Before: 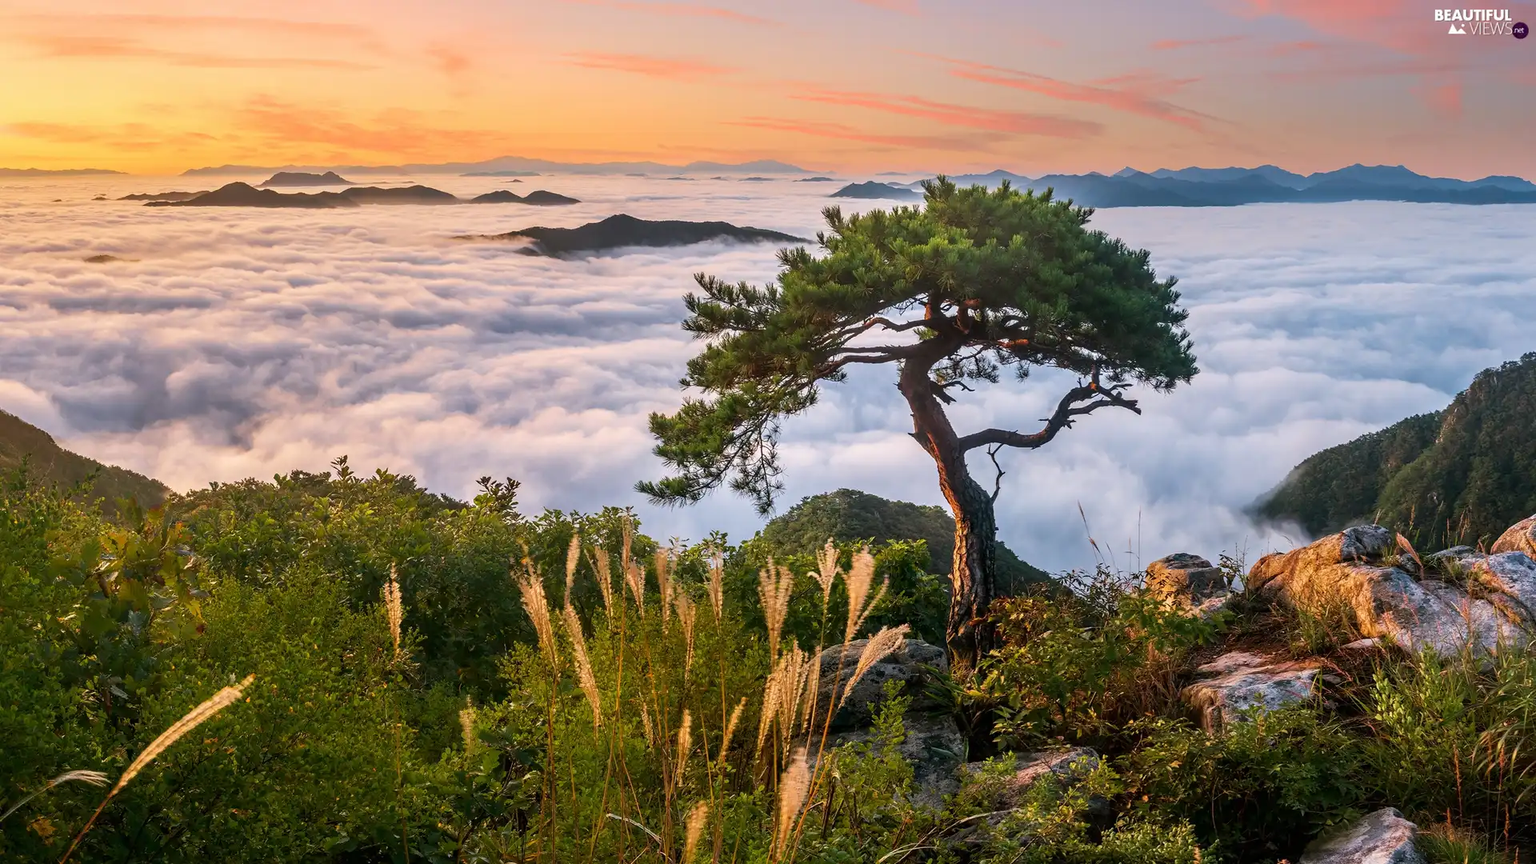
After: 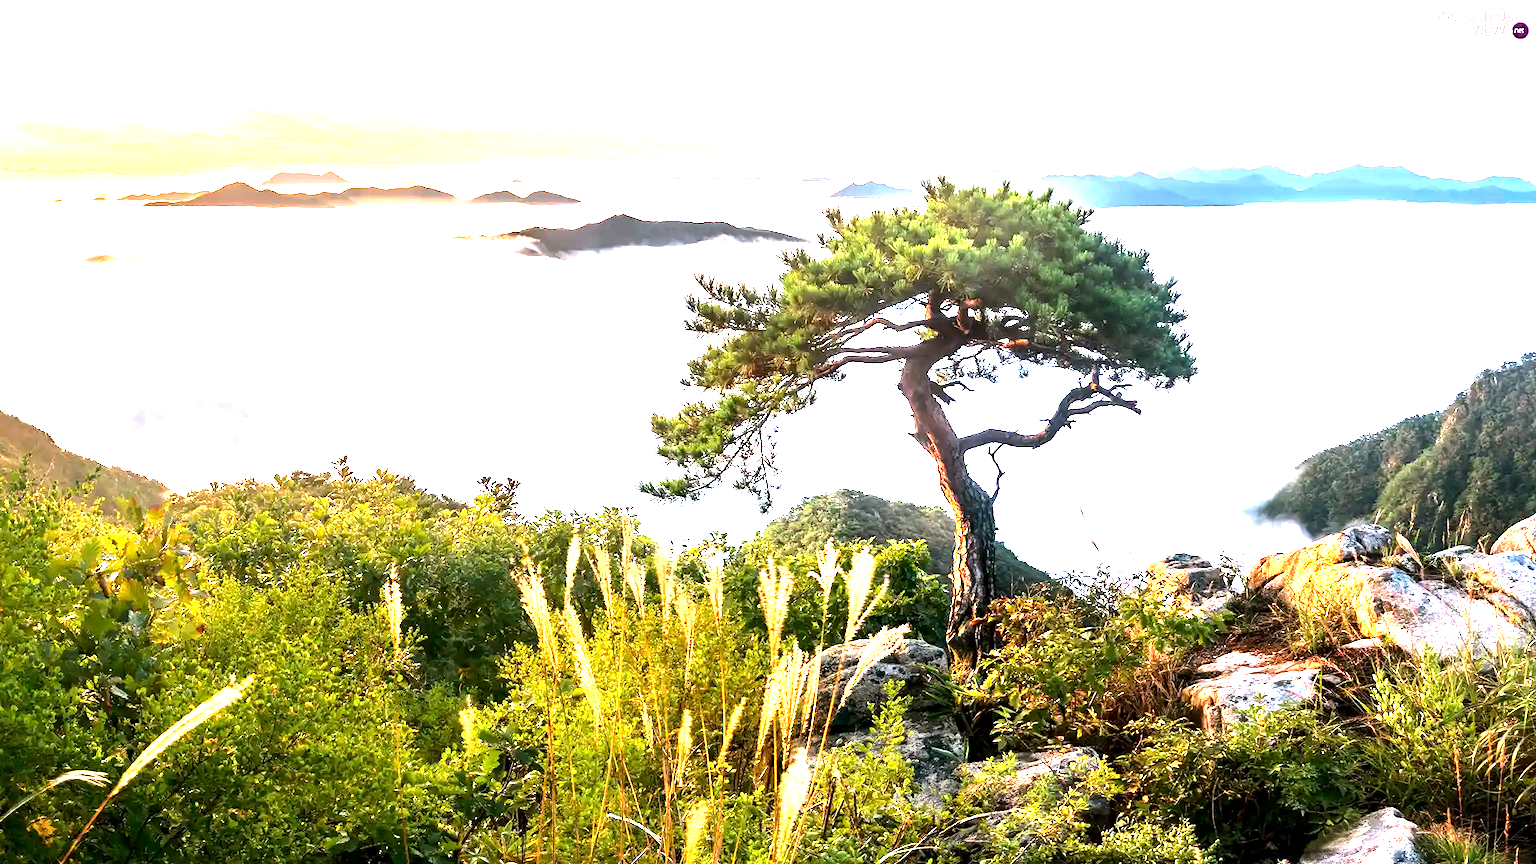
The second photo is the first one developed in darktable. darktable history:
exposure: black level correction 0.001, exposure 2 EV, compensate highlight preservation false
tone equalizer: -8 EV -0.75 EV, -7 EV -0.7 EV, -6 EV -0.6 EV, -5 EV -0.4 EV, -3 EV 0.4 EV, -2 EV 0.6 EV, -1 EV 0.7 EV, +0 EV 0.75 EV, edges refinement/feathering 500, mask exposure compensation -1.57 EV, preserve details no
